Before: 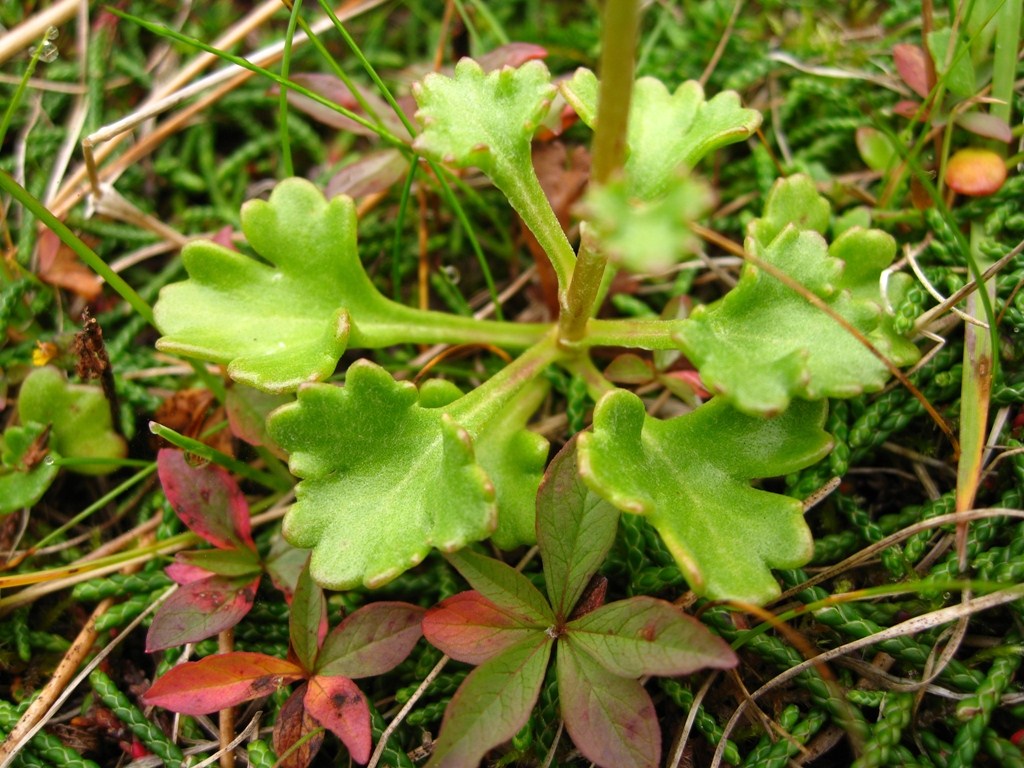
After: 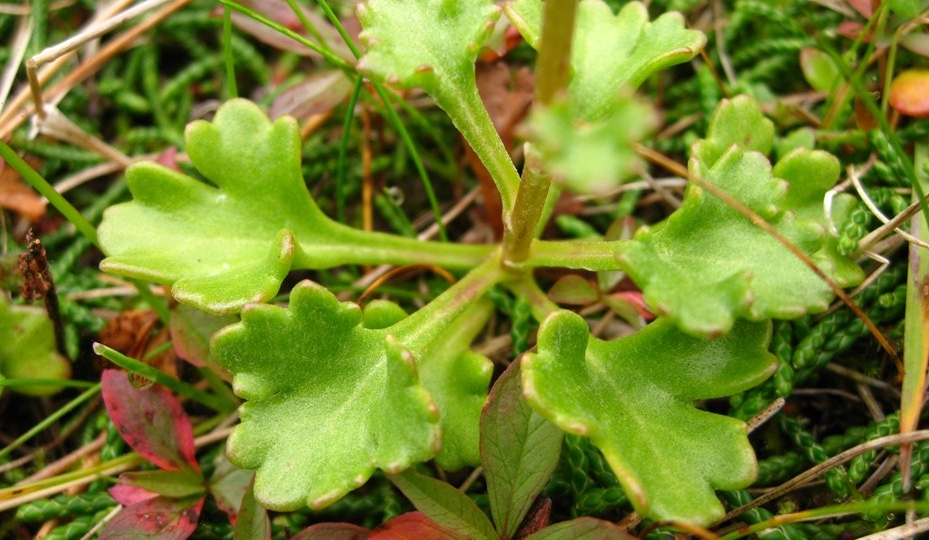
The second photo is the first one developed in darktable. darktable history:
crop: left 5.551%, top 10.415%, right 3.644%, bottom 19.238%
